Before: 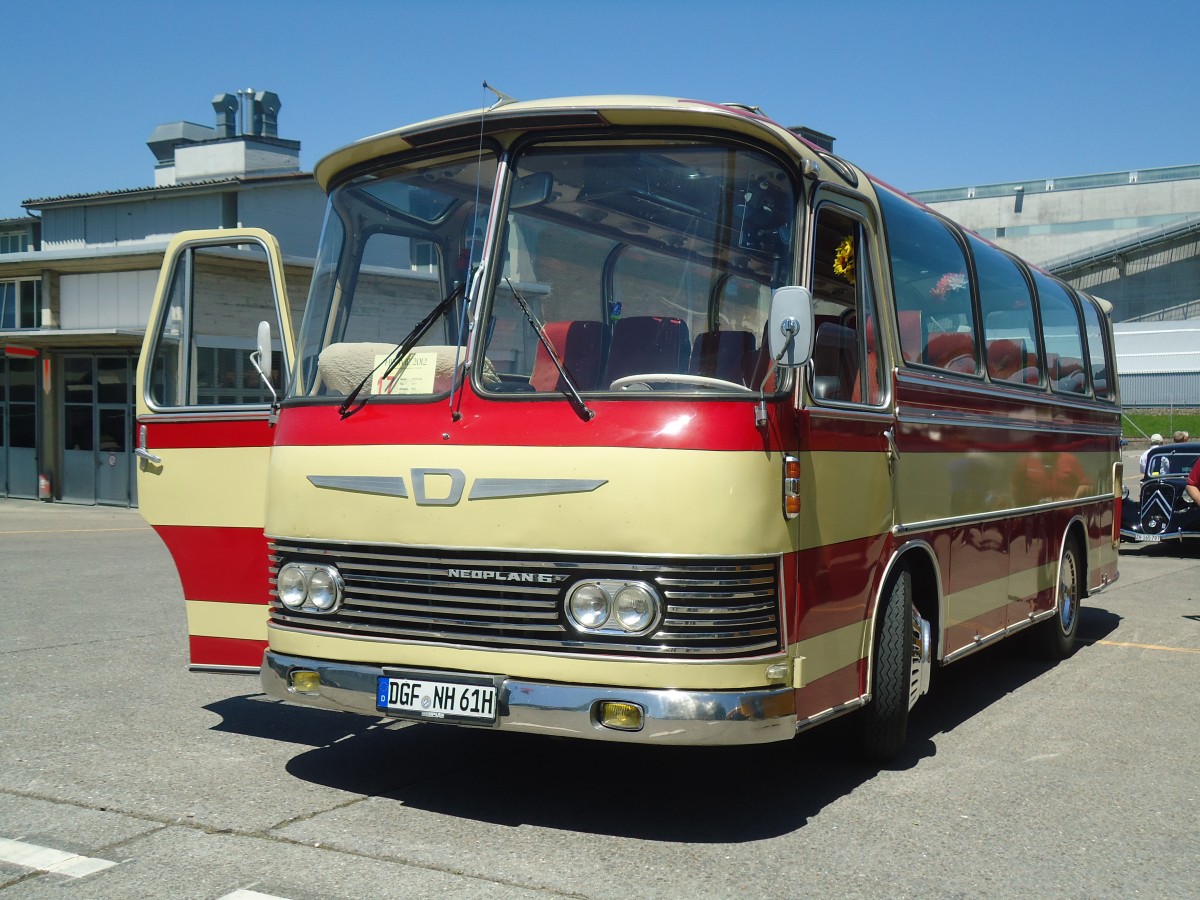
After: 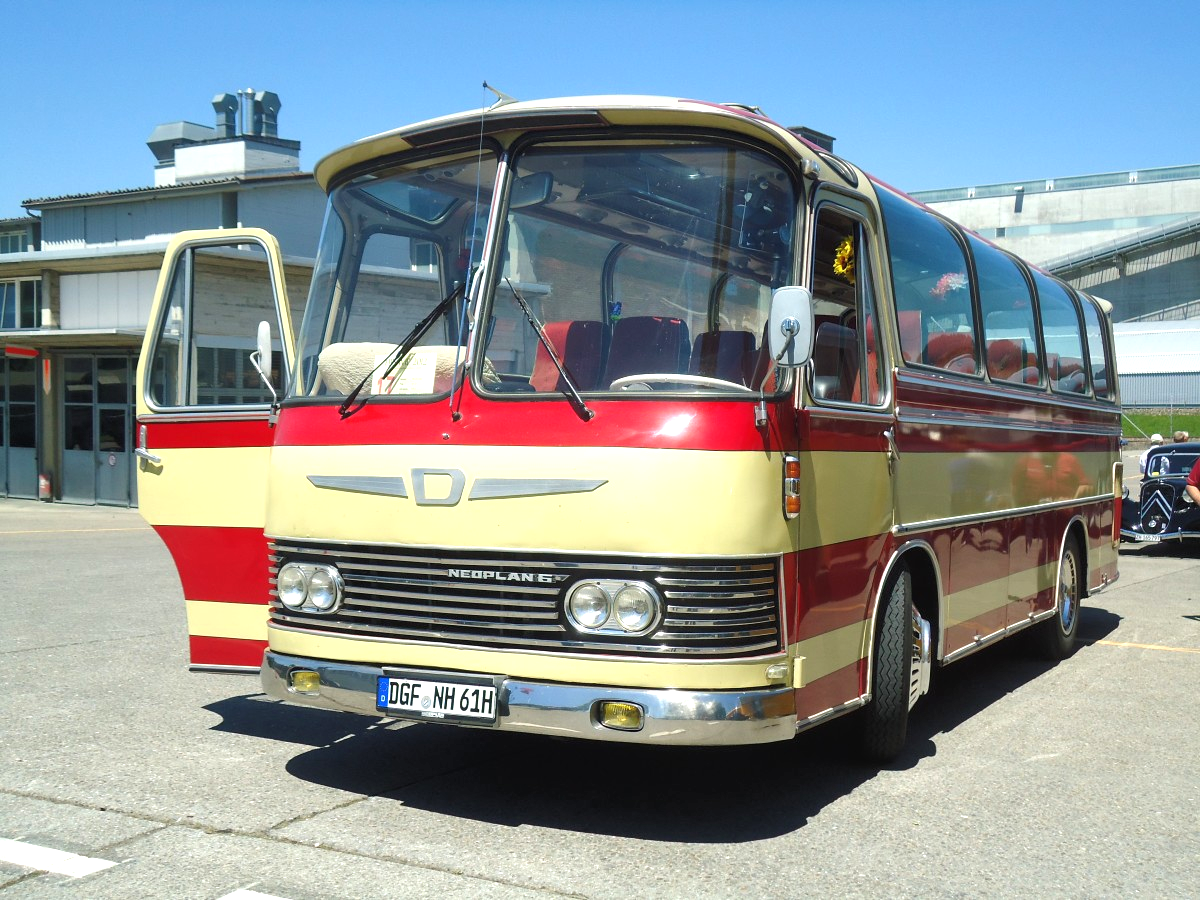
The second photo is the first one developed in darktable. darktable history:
tone equalizer: -8 EV -0.572 EV, edges refinement/feathering 500, mask exposure compensation -1.57 EV, preserve details no
exposure: black level correction 0, exposure 0.69 EV, compensate highlight preservation false
